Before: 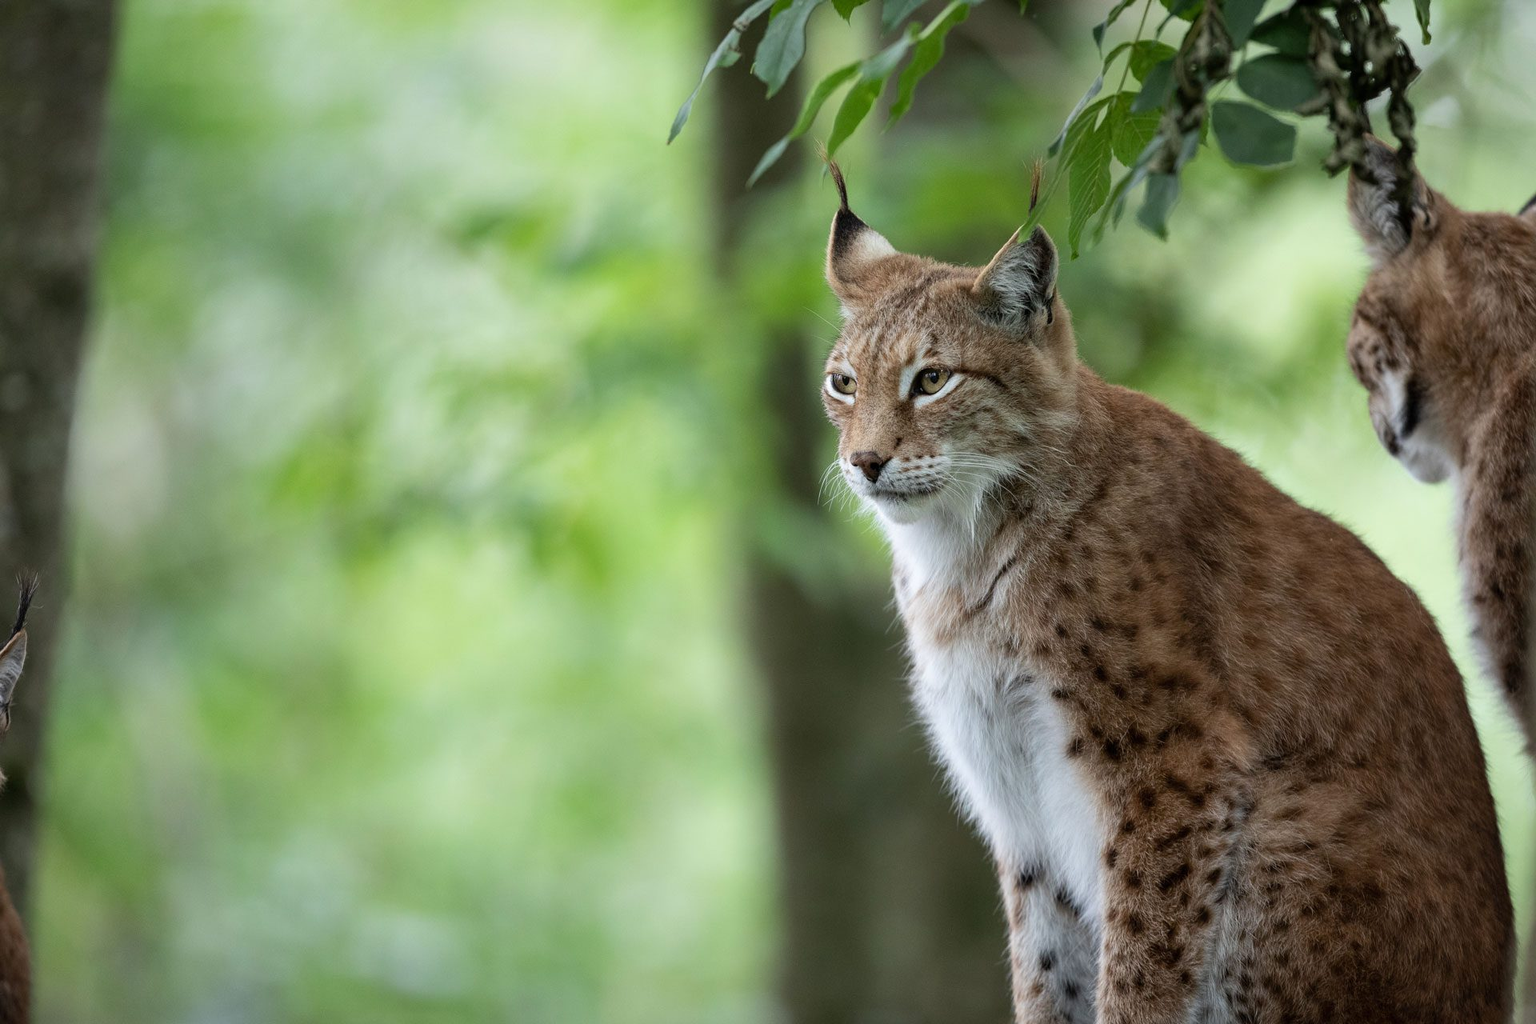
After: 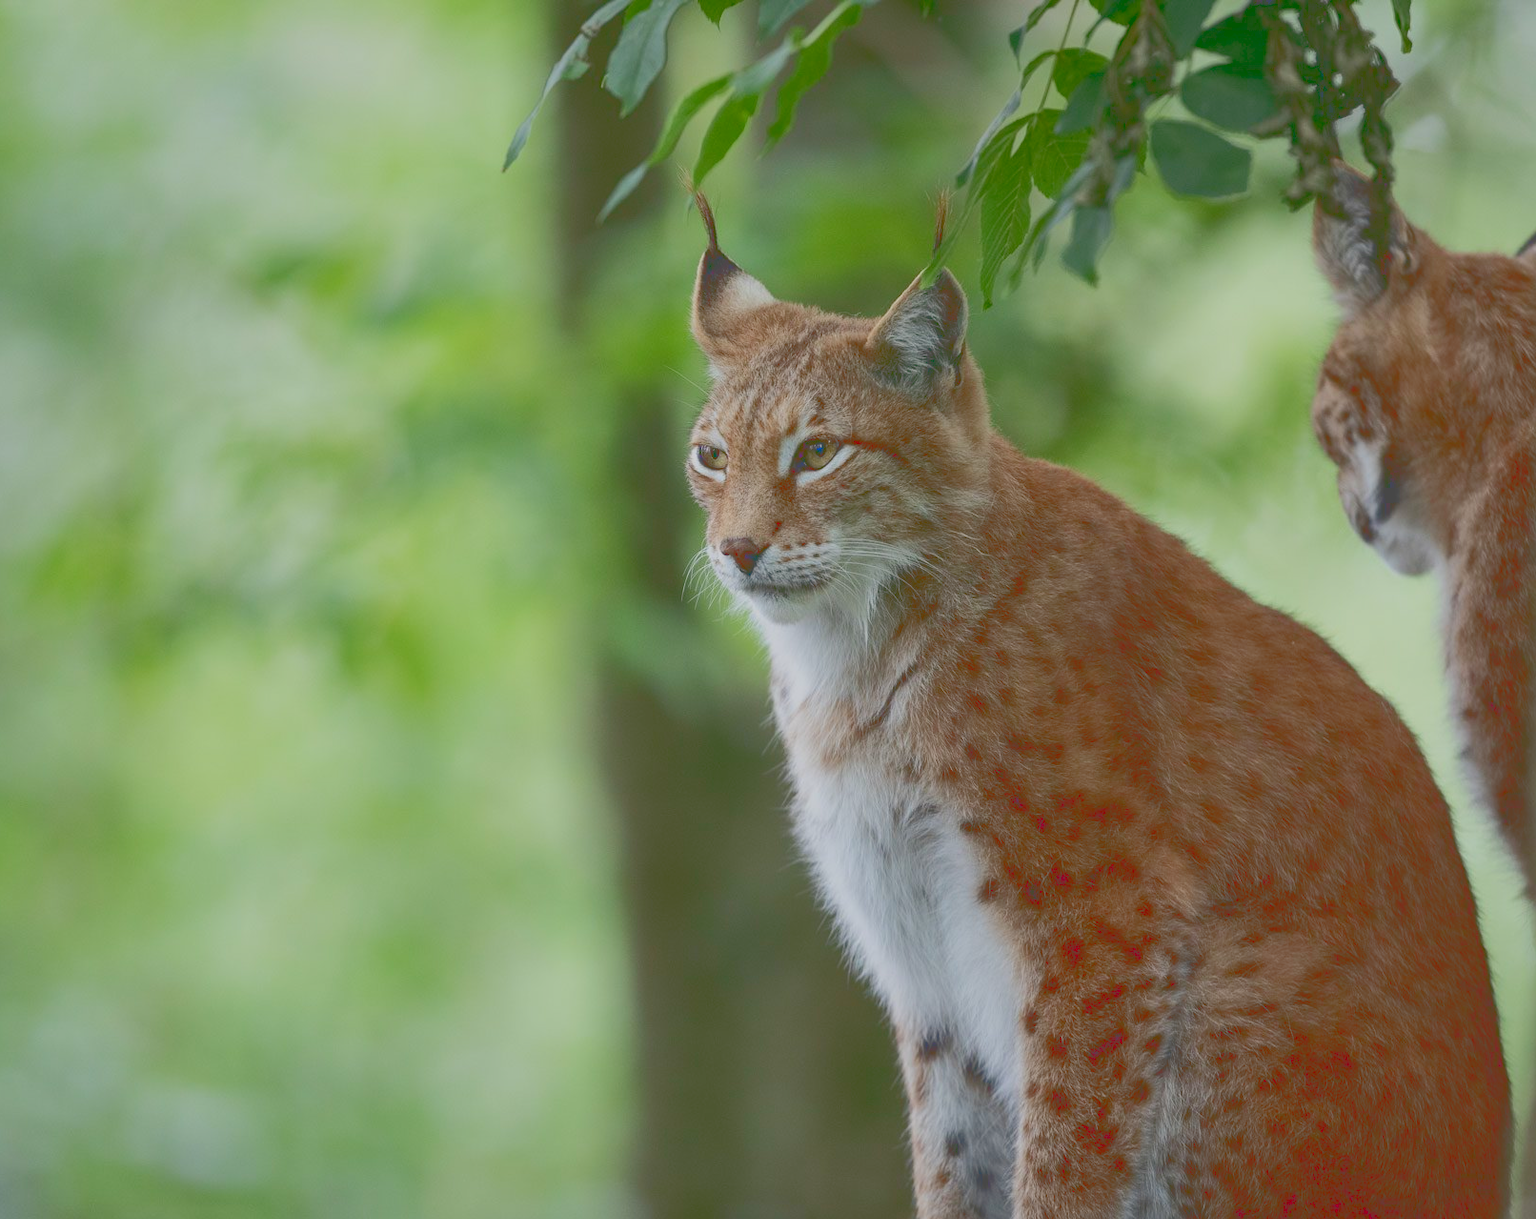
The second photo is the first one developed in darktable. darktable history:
exposure: black level correction 0, exposure -0.693 EV, compensate highlight preservation false
tone curve: curves: ch0 [(0, 0) (0.003, 0.264) (0.011, 0.264) (0.025, 0.265) (0.044, 0.269) (0.069, 0.273) (0.1, 0.28) (0.136, 0.292) (0.177, 0.309) (0.224, 0.336) (0.277, 0.371) (0.335, 0.412) (0.399, 0.469) (0.468, 0.533) (0.543, 0.595) (0.623, 0.66) (0.709, 0.73) (0.801, 0.8) (0.898, 0.854) (1, 1)], color space Lab, linked channels, preserve colors none
levels: levels [0, 0.478, 1]
crop: left 16.027%
